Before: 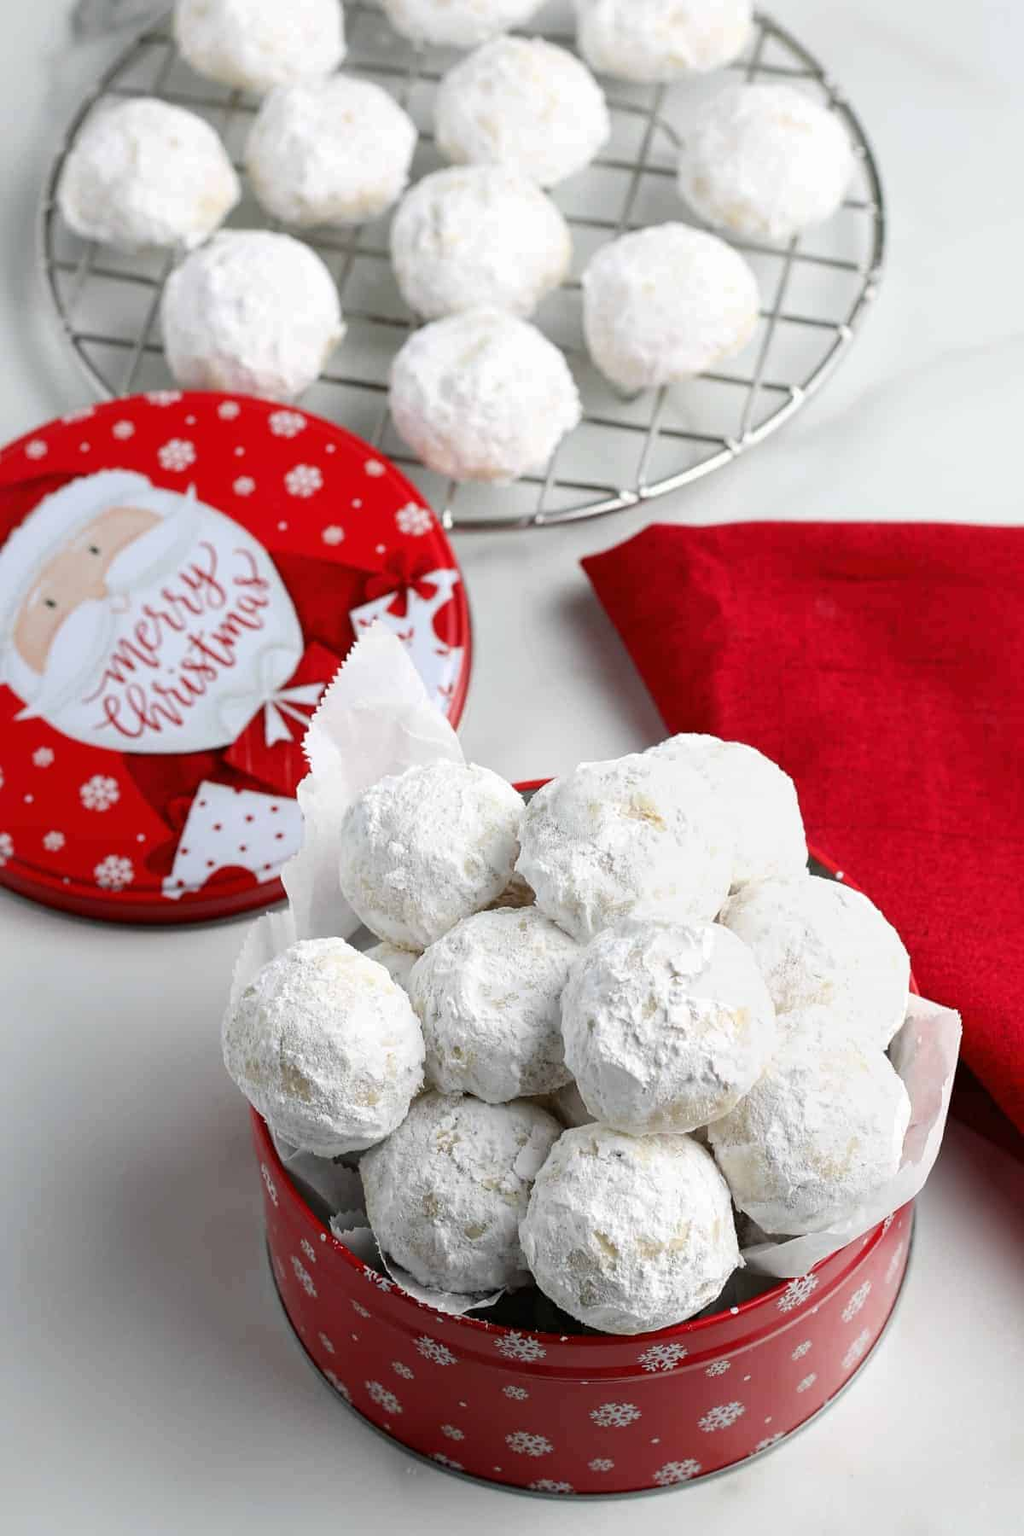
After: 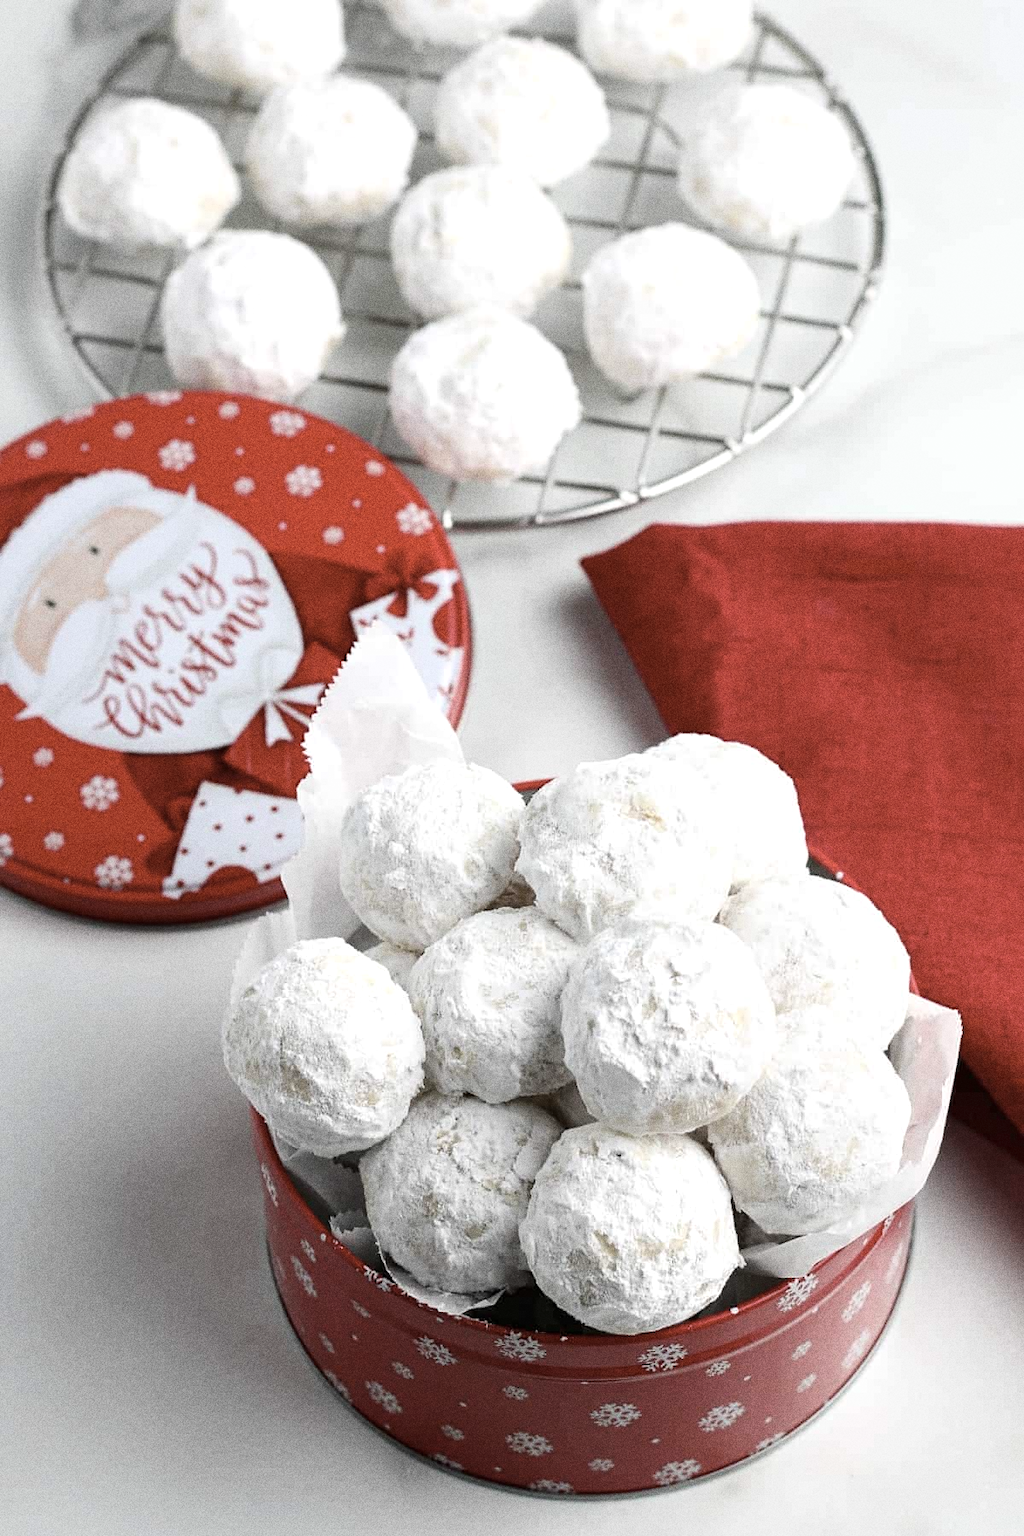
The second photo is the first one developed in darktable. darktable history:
grain: coarseness 0.09 ISO, strength 40%
contrast brightness saturation: contrast 0.1, saturation -0.36
exposure: exposure 0.2 EV, compensate highlight preservation false
